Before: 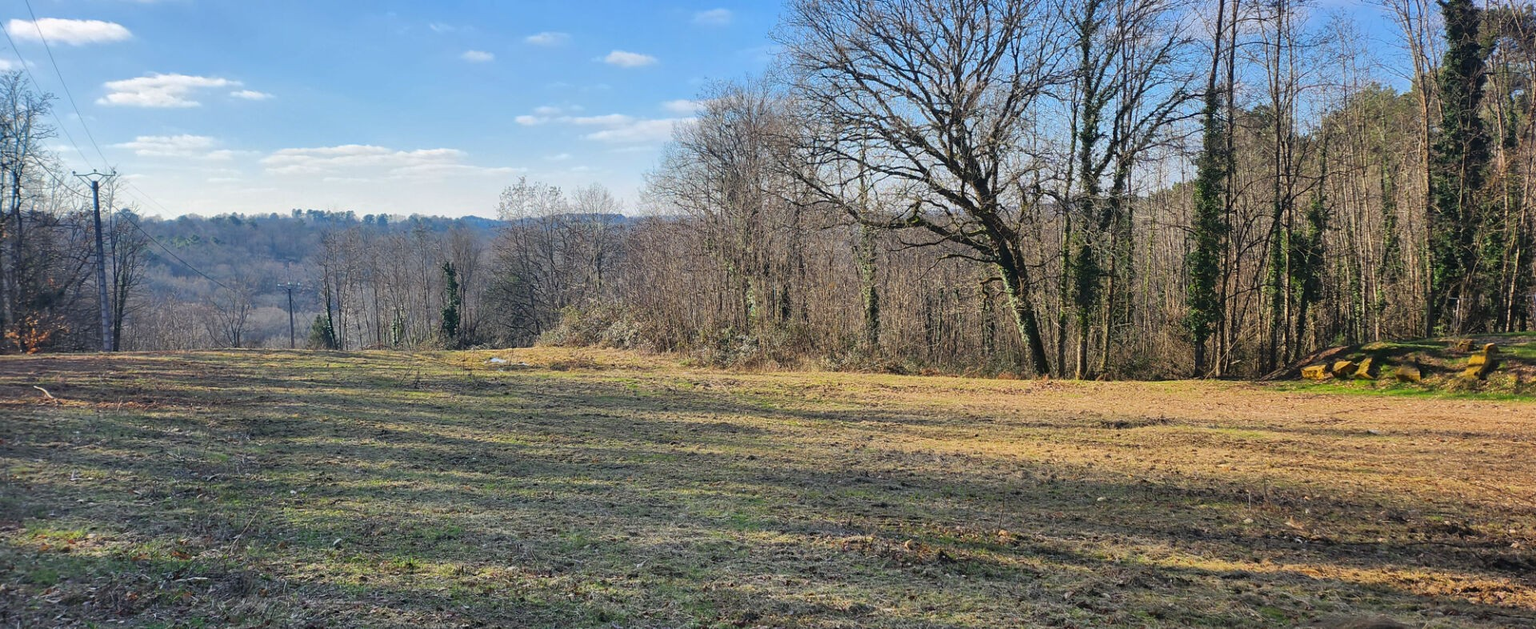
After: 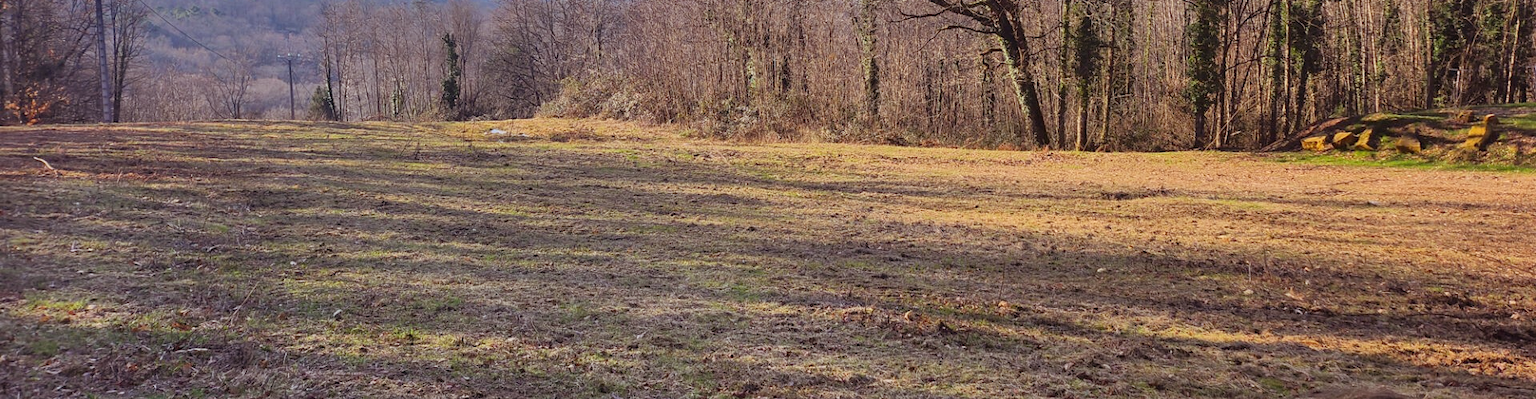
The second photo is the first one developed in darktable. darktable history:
crop and rotate: top 36.435%
rgb levels: mode RGB, independent channels, levels [[0, 0.474, 1], [0, 0.5, 1], [0, 0.5, 1]]
